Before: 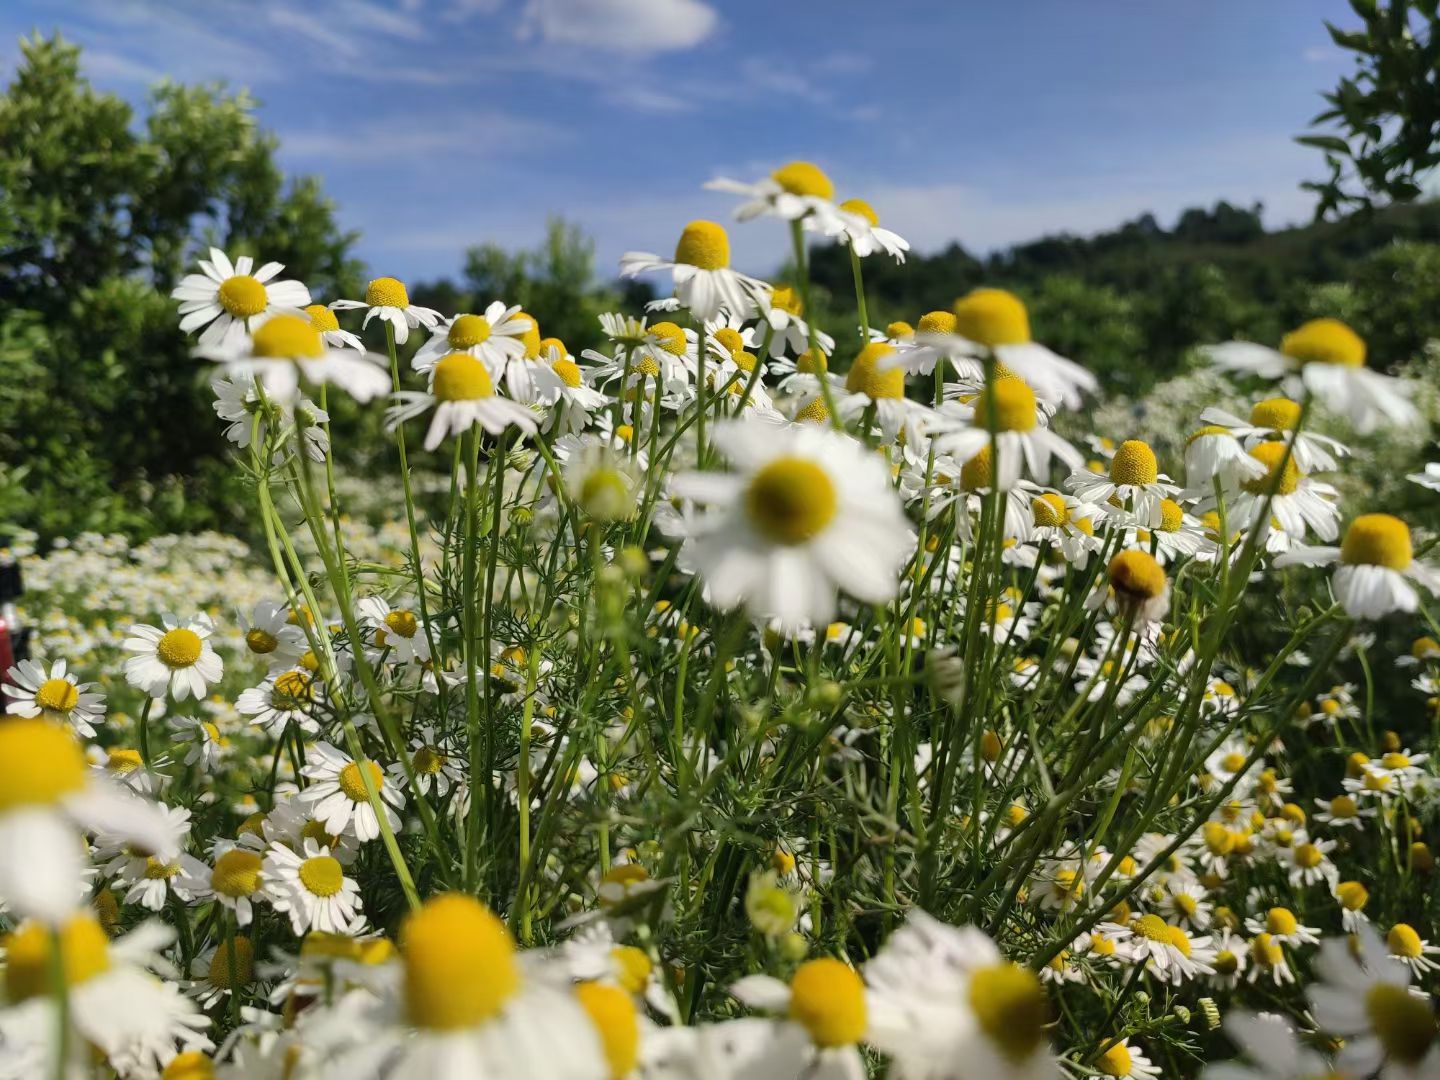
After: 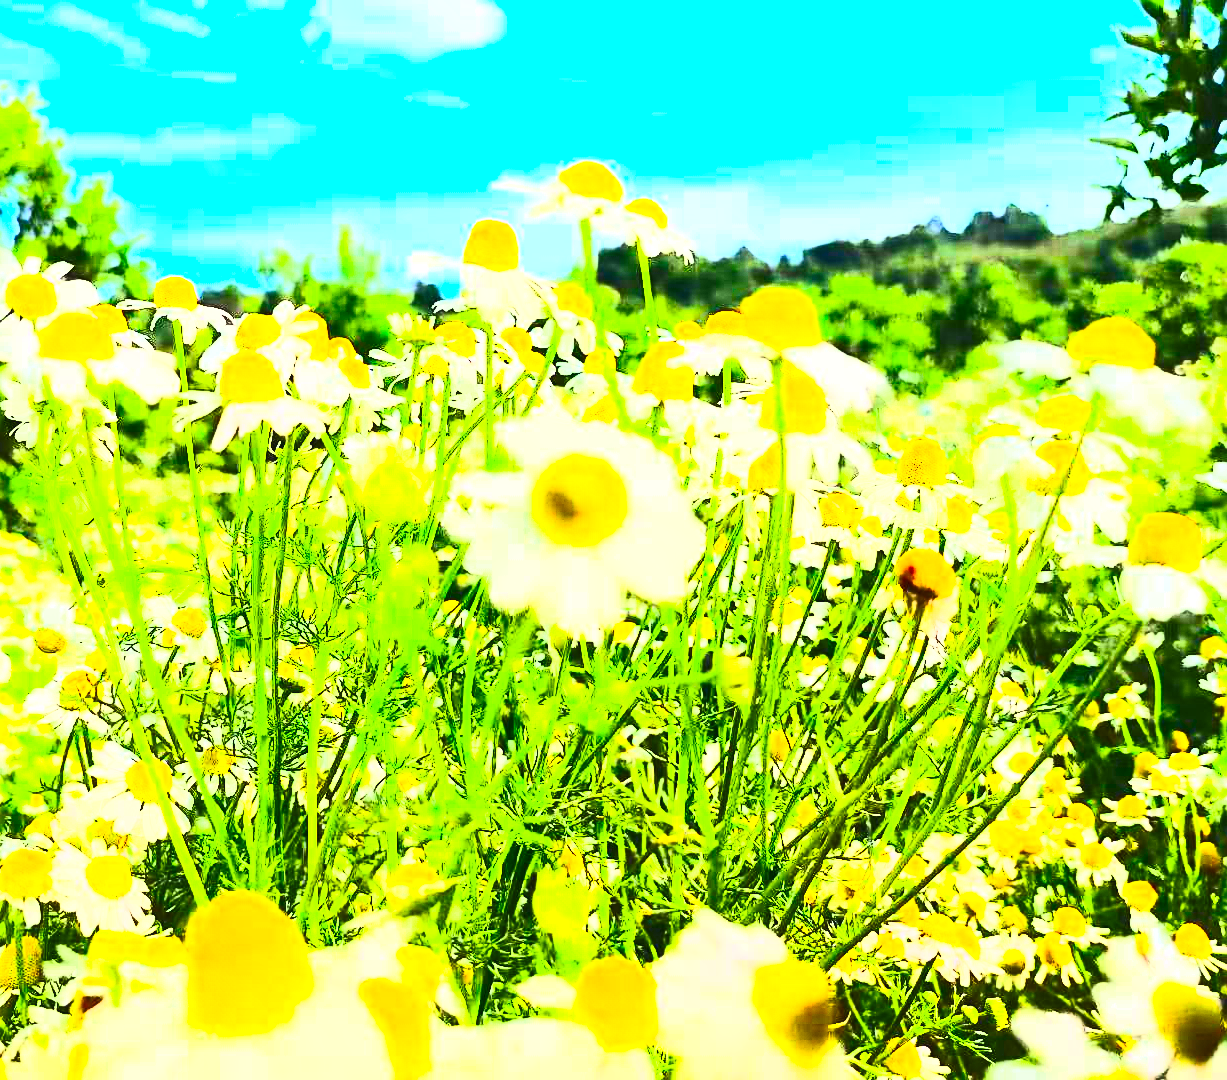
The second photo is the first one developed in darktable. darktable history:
sharpen: on, module defaults
contrast brightness saturation: contrast 0.836, brightness 0.591, saturation 0.588
exposure: exposure 1.518 EV, compensate exposure bias true, compensate highlight preservation false
base curve: curves: ch0 [(0, 0) (0.028, 0.03) (0.121, 0.232) (0.46, 0.748) (0.859, 0.968) (1, 1)], exposure shift 0.01
crop and rotate: left 14.778%
color balance rgb: global offset › luminance 0.28%, global offset › hue 170.24°, linear chroma grading › global chroma 14.965%, perceptual saturation grading › global saturation 14.963%
color correction: highlights b* 0.006, saturation 1.28
